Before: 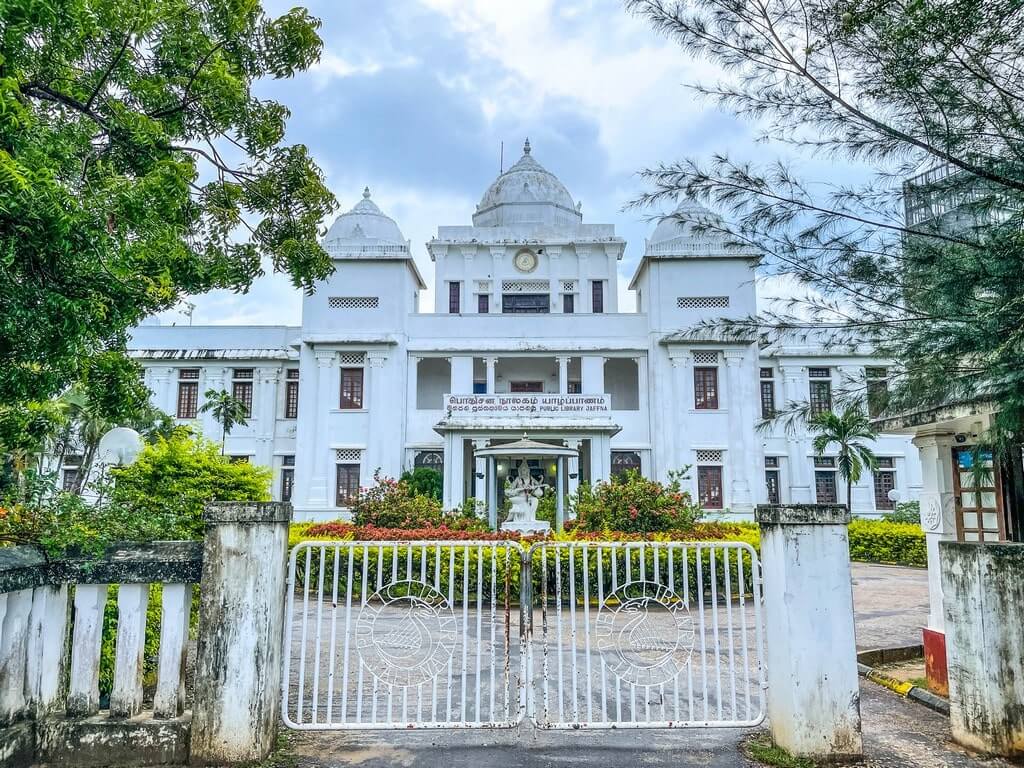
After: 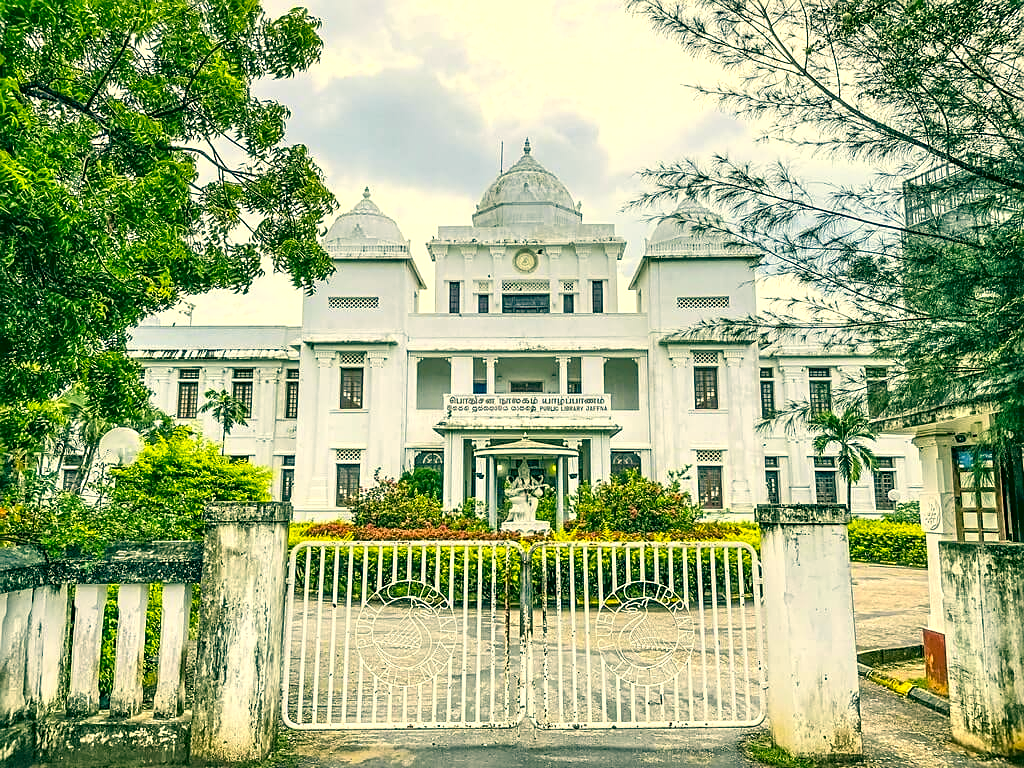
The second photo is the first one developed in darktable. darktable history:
exposure: exposure 0.376 EV, compensate highlight preservation false
color correction: highlights a* 5.62, highlights b* 33.57, shadows a* -25.86, shadows b* 4.02
sharpen: on, module defaults
